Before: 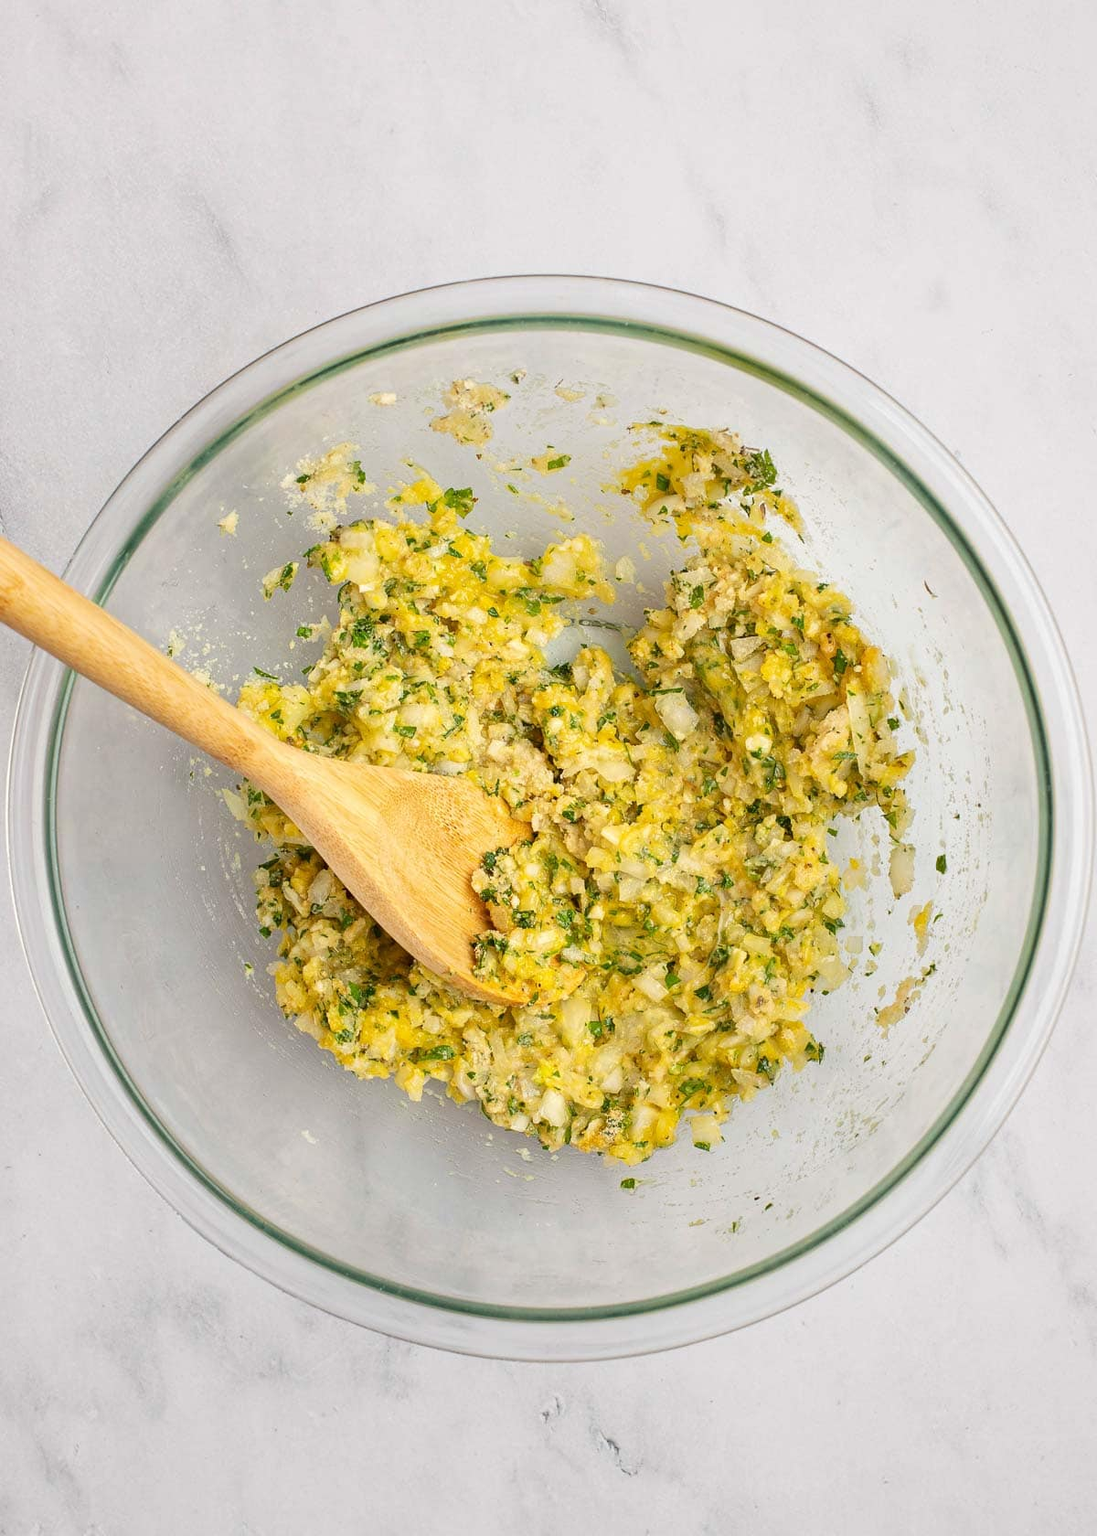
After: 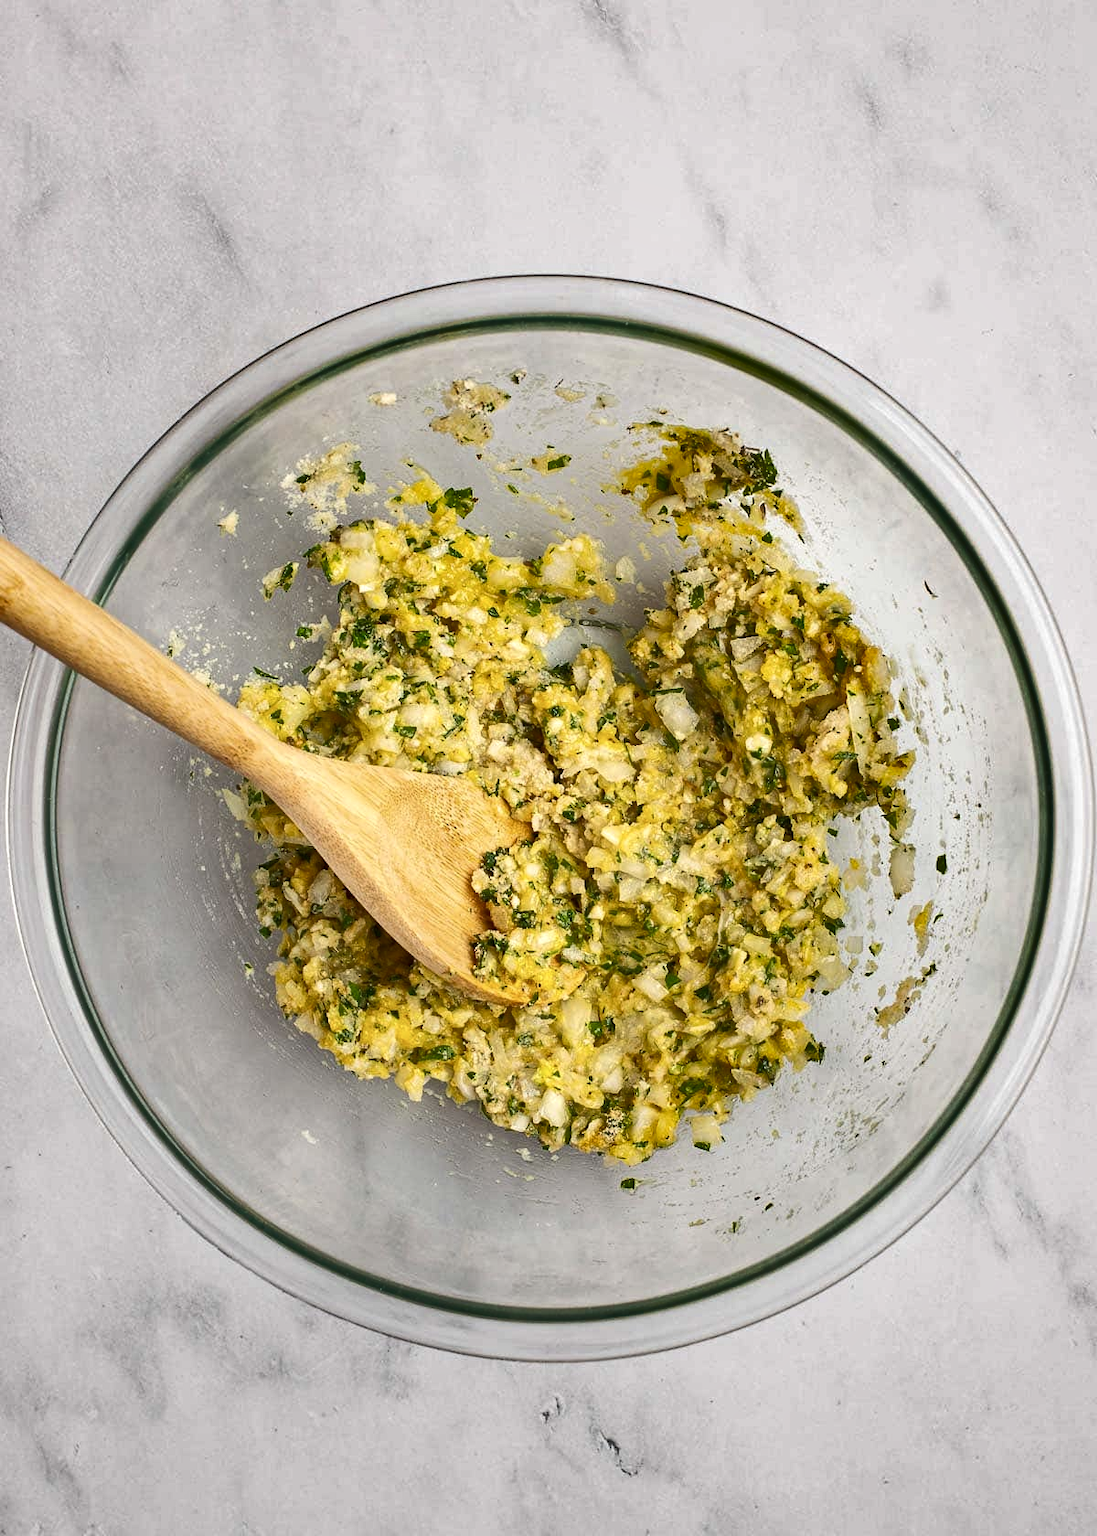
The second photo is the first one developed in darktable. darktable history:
shadows and highlights: radius 171.16, shadows 27, white point adjustment 3.13, highlights -67.95, soften with gaussian
contrast brightness saturation: contrast 0.11, saturation -0.17
